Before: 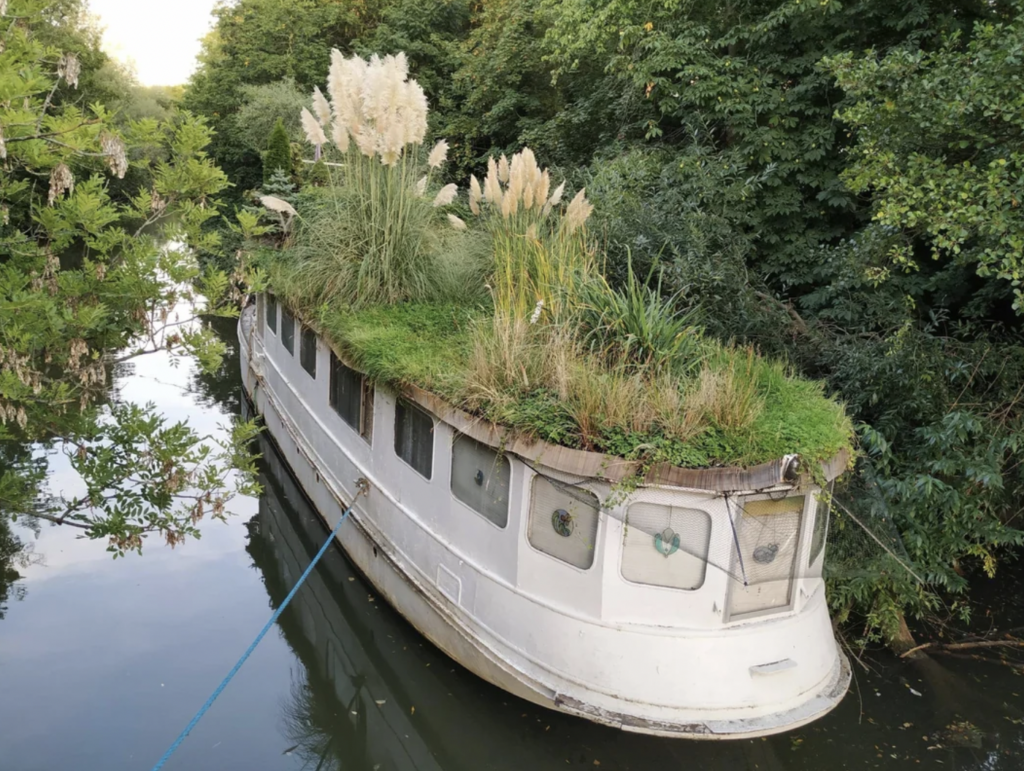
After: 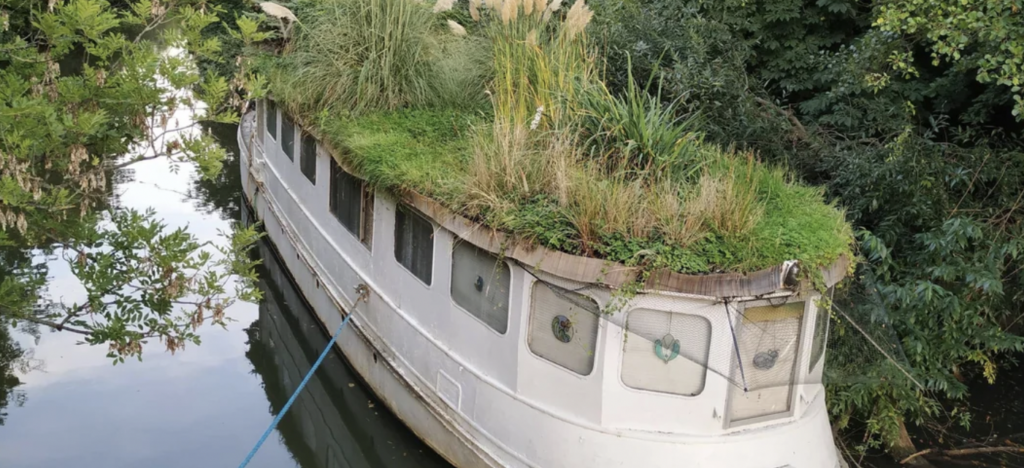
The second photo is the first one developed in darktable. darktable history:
crop and rotate: top 25.232%, bottom 14.053%
